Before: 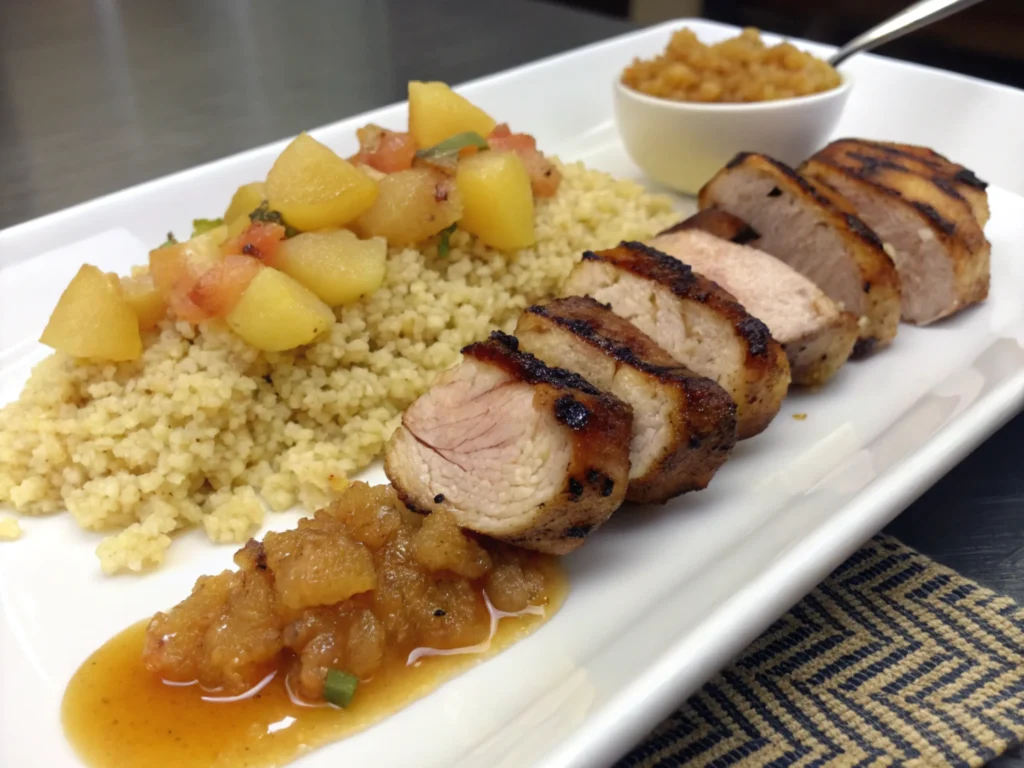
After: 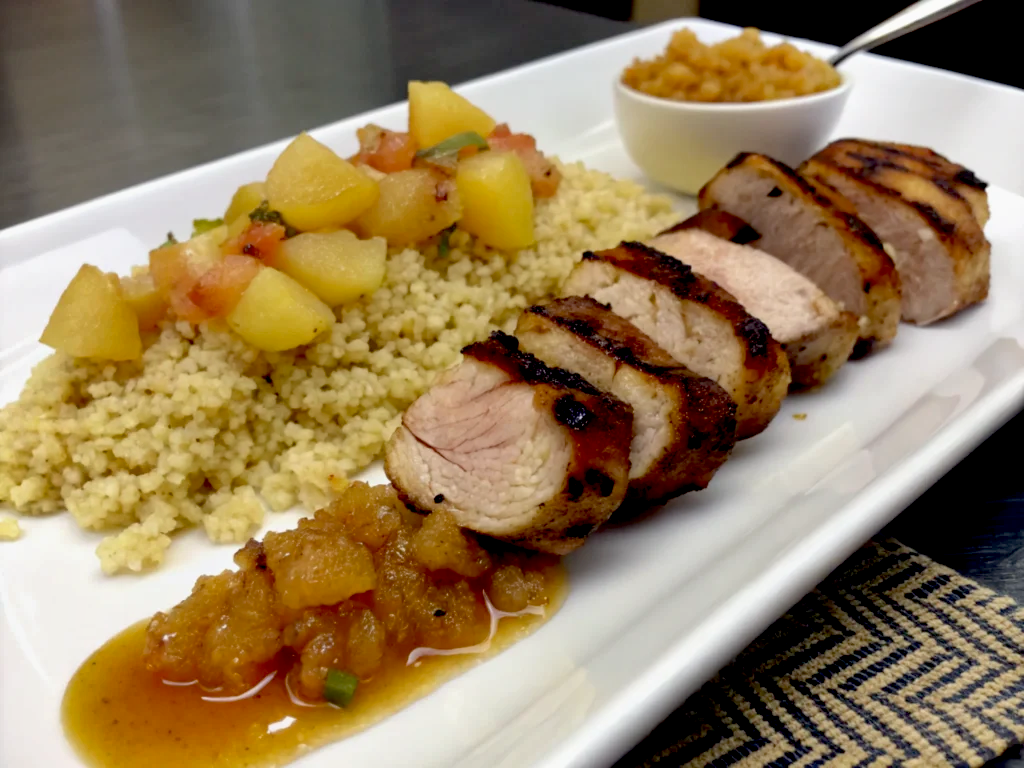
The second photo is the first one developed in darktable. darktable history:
exposure: black level correction 0.027, exposure -0.073 EV, compensate exposure bias true, compensate highlight preservation false
shadows and highlights: white point adjustment 0.041, soften with gaussian
